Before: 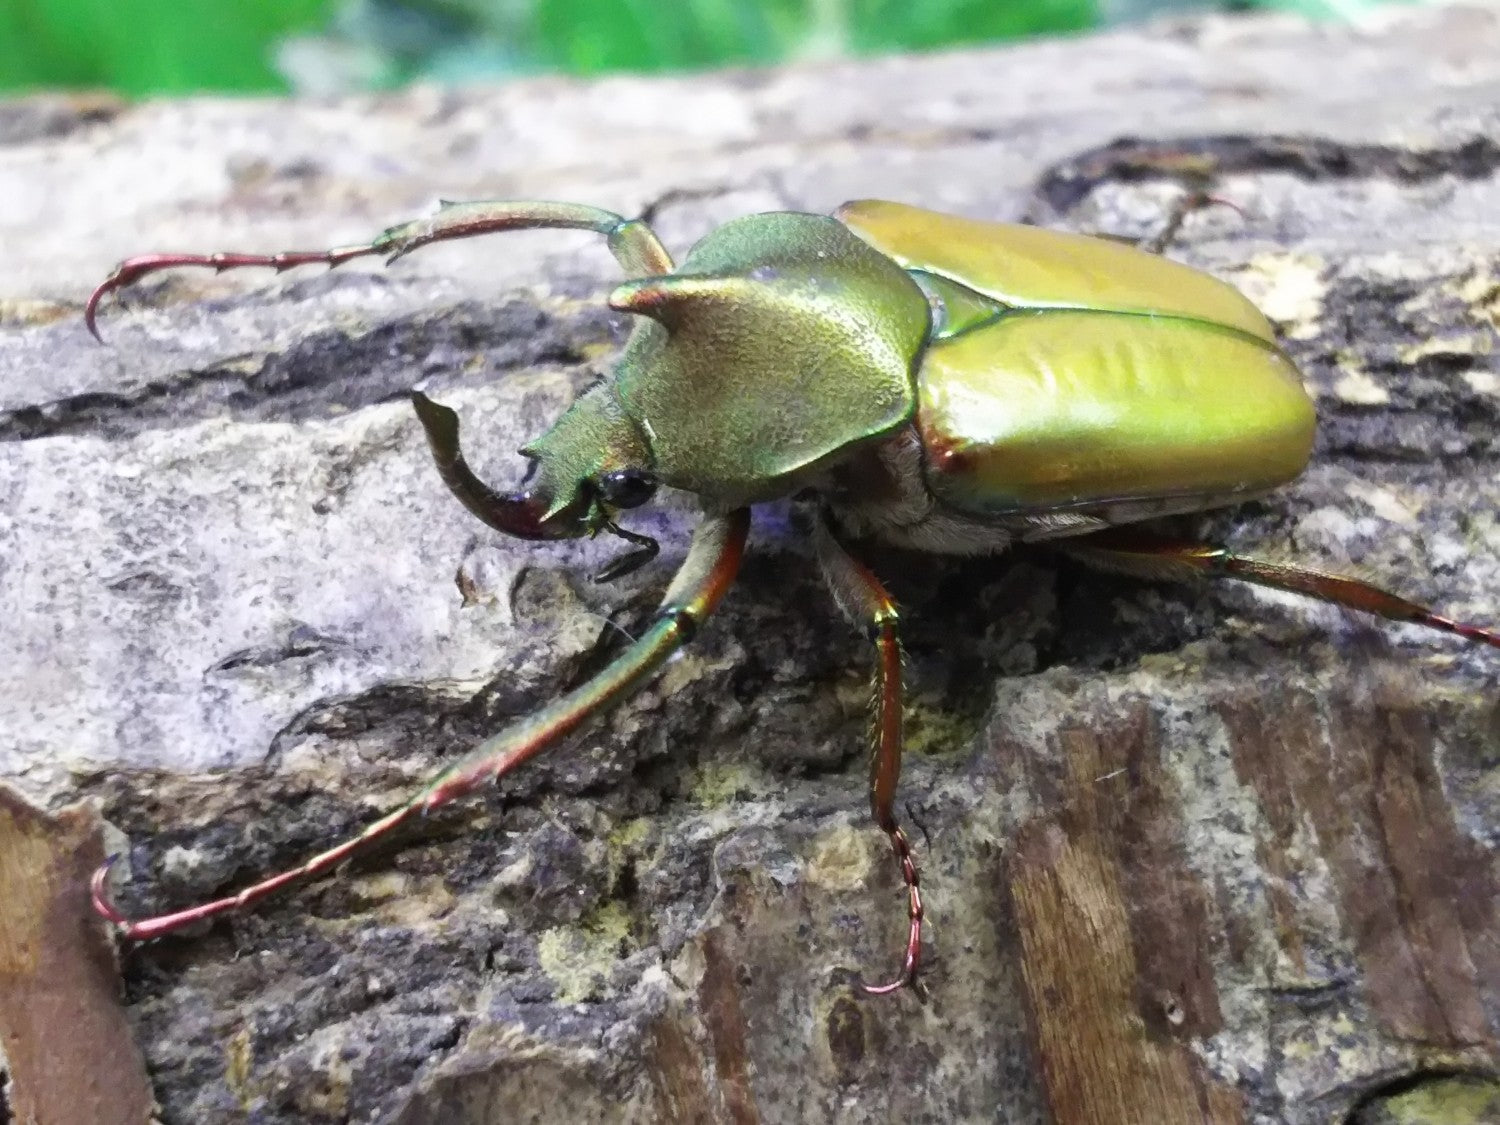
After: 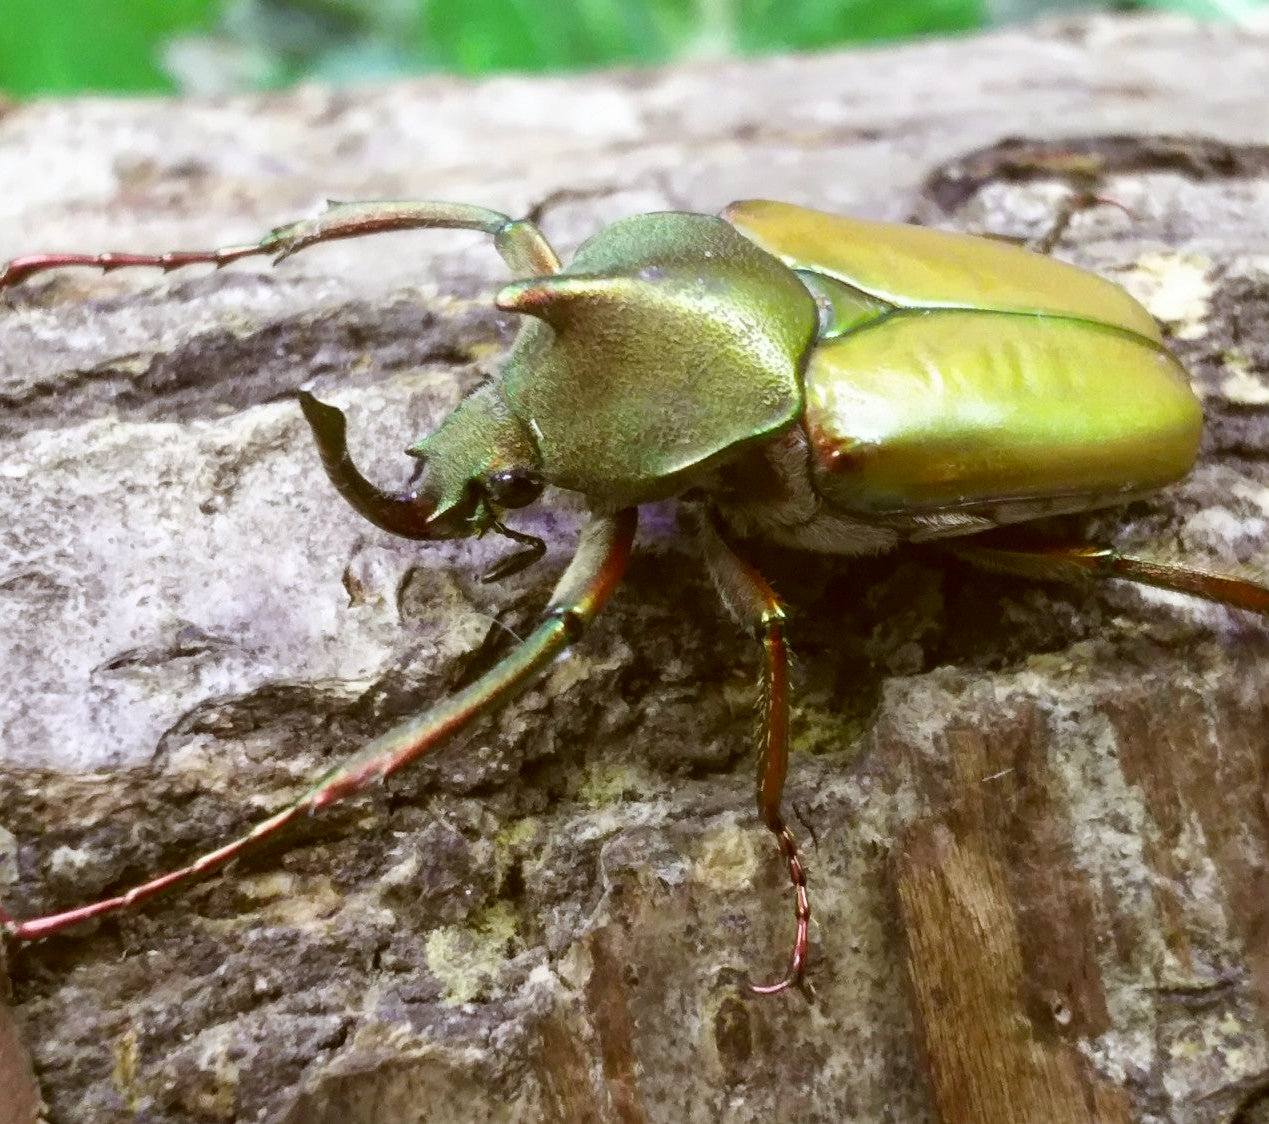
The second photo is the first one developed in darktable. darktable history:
color correction: highlights a* -0.612, highlights b* 0.18, shadows a* 4.64, shadows b* 20.64
exposure: compensate highlight preservation false
crop: left 7.582%, right 7.817%
